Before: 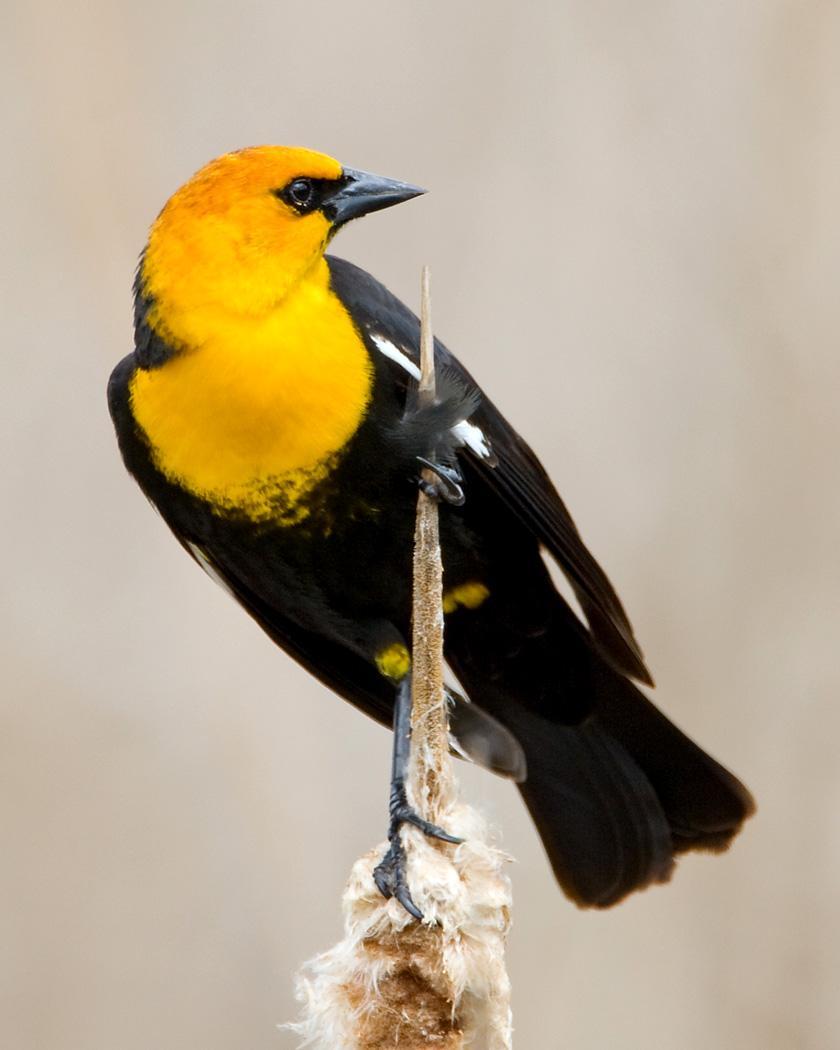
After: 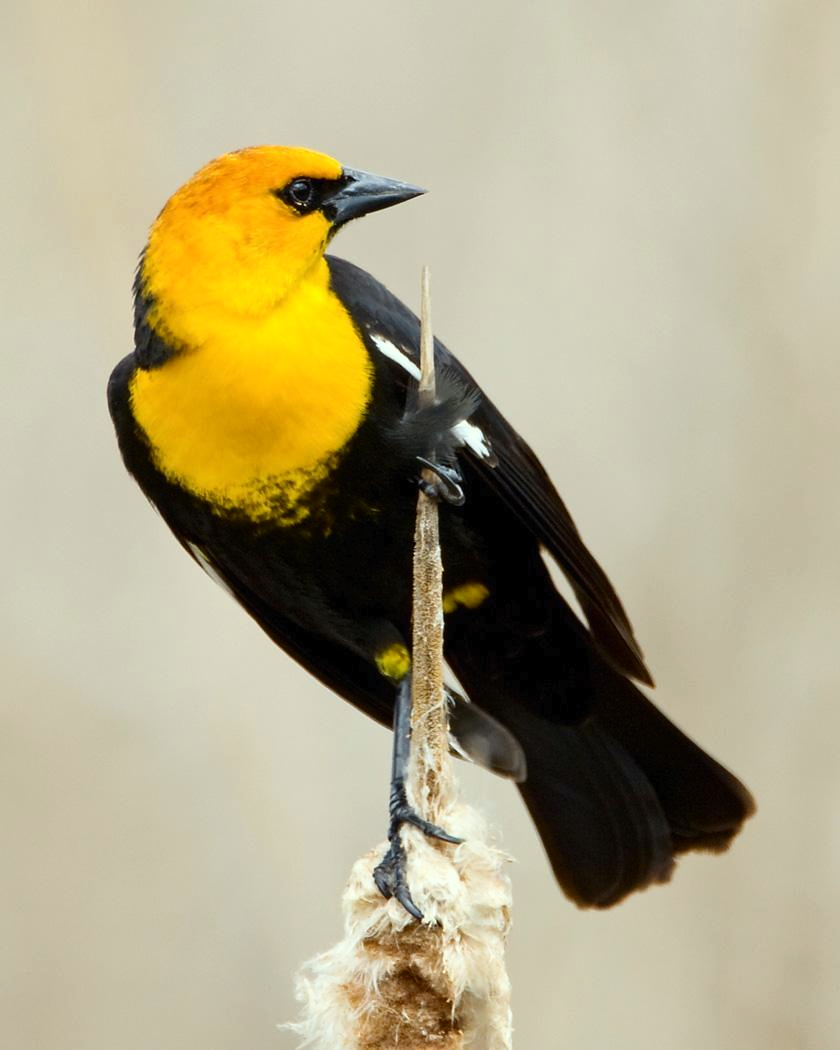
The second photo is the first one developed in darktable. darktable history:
color correction: highlights a* -4.73, highlights b* 5.06, saturation 0.97
tone curve: curves: ch0 [(0, 0) (0.003, 0.01) (0.011, 0.015) (0.025, 0.023) (0.044, 0.037) (0.069, 0.055) (0.1, 0.08) (0.136, 0.114) (0.177, 0.155) (0.224, 0.201) (0.277, 0.254) (0.335, 0.319) (0.399, 0.387) (0.468, 0.459) (0.543, 0.544) (0.623, 0.634) (0.709, 0.731) (0.801, 0.827) (0.898, 0.921) (1, 1)], color space Lab, independent channels, preserve colors none
